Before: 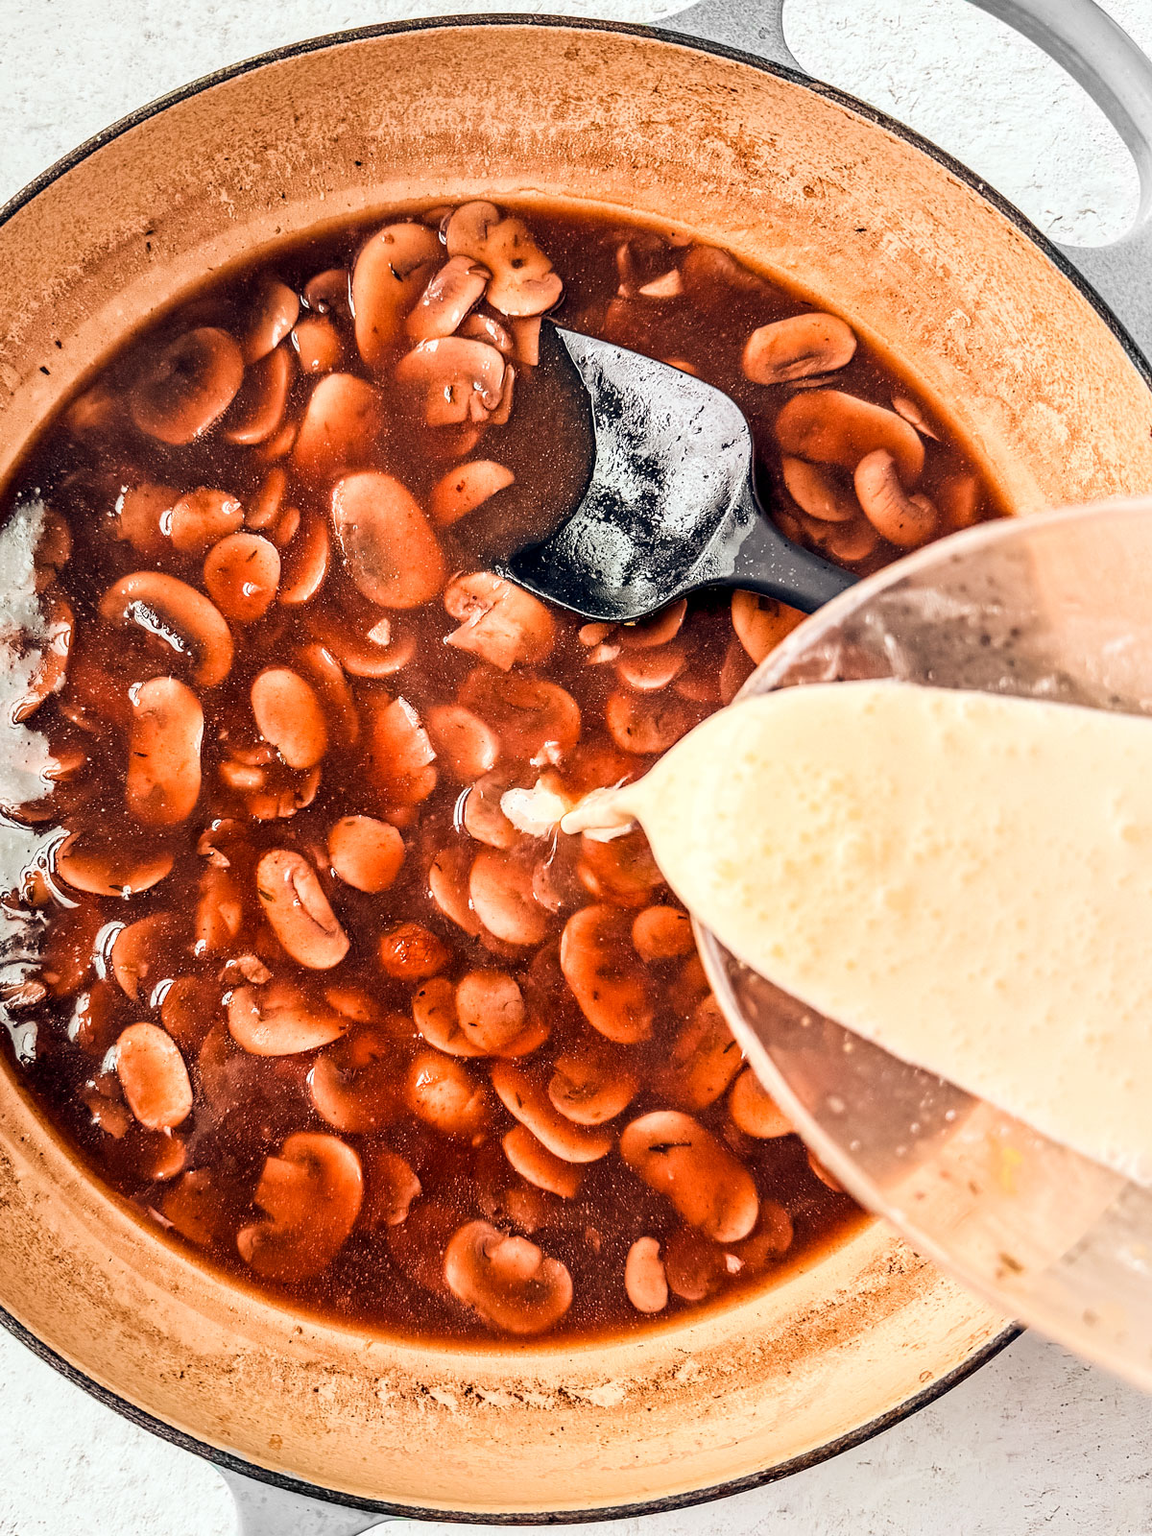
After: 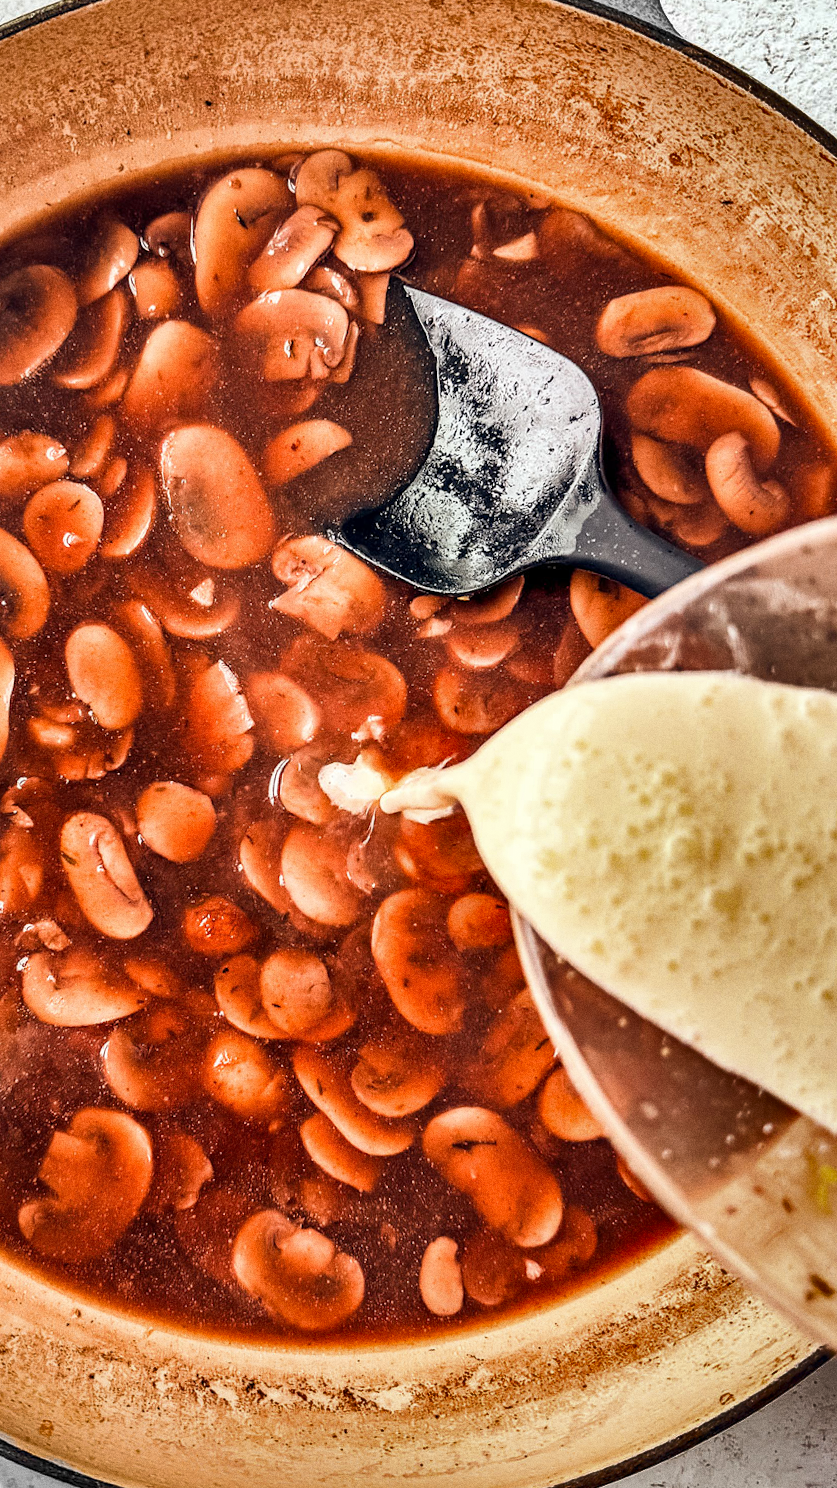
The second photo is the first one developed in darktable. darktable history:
shadows and highlights: shadows 19.13, highlights -83.41, soften with gaussian
crop and rotate: angle -3.27°, left 14.277%, top 0.028%, right 10.766%, bottom 0.028%
grain: coarseness 0.09 ISO
